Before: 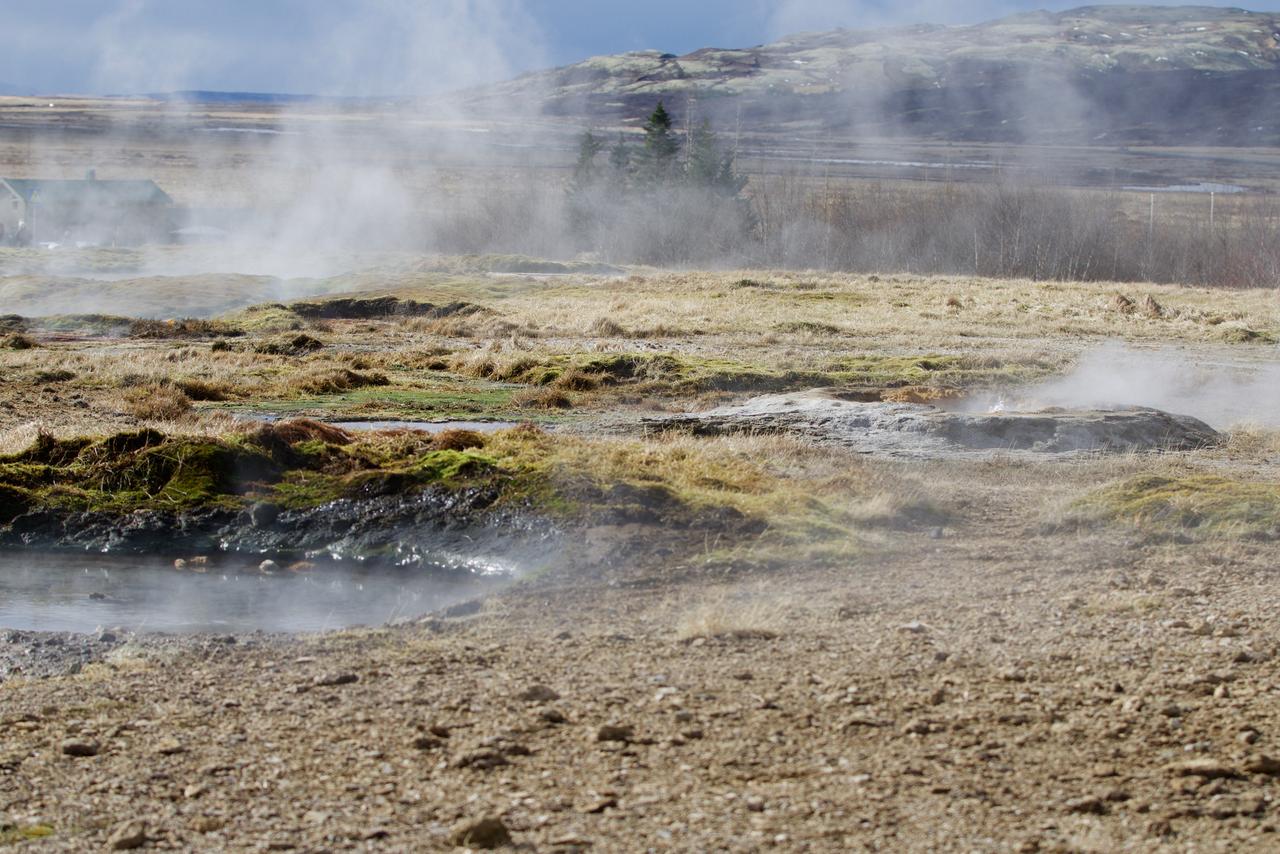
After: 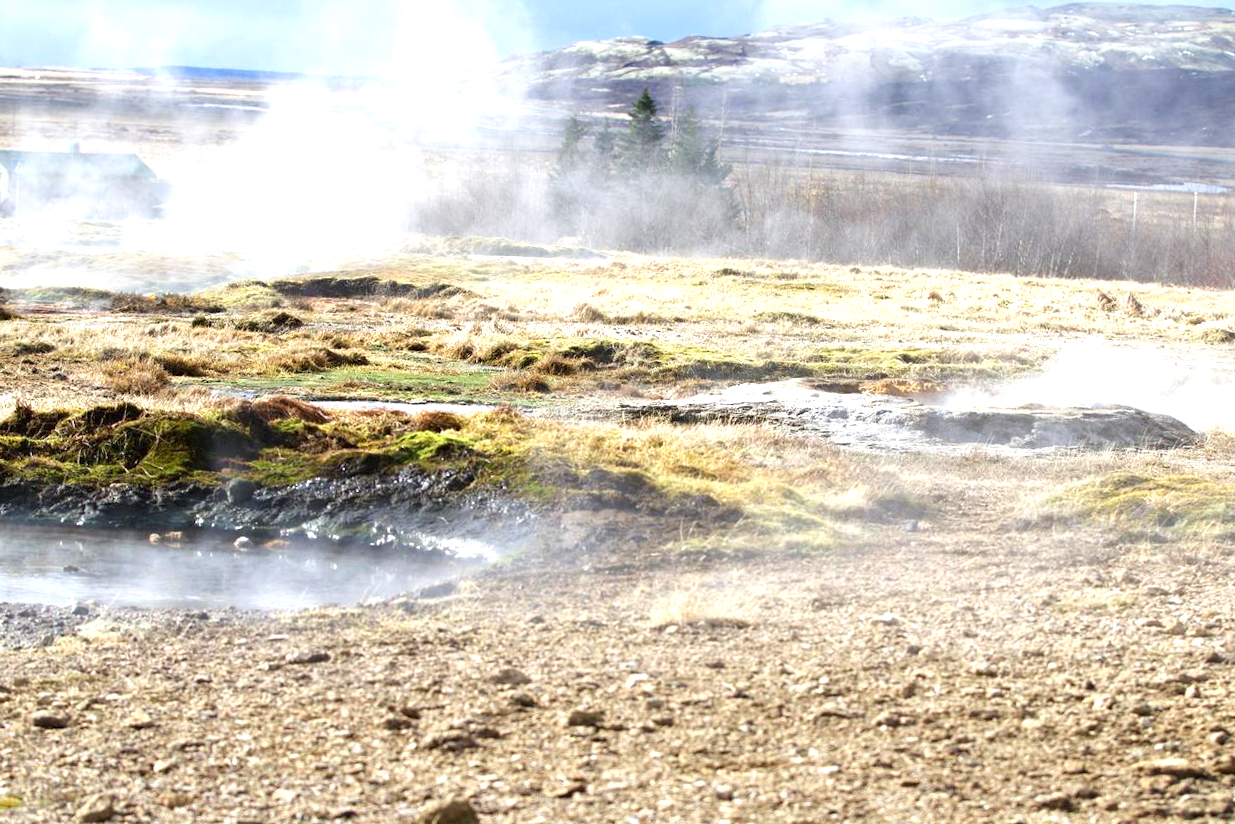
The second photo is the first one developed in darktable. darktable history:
crop and rotate: angle -1.39°
tone equalizer: edges refinement/feathering 500, mask exposure compensation -1.26 EV, preserve details no
exposure: black level correction 0, exposure 1.199 EV, compensate highlight preservation false
